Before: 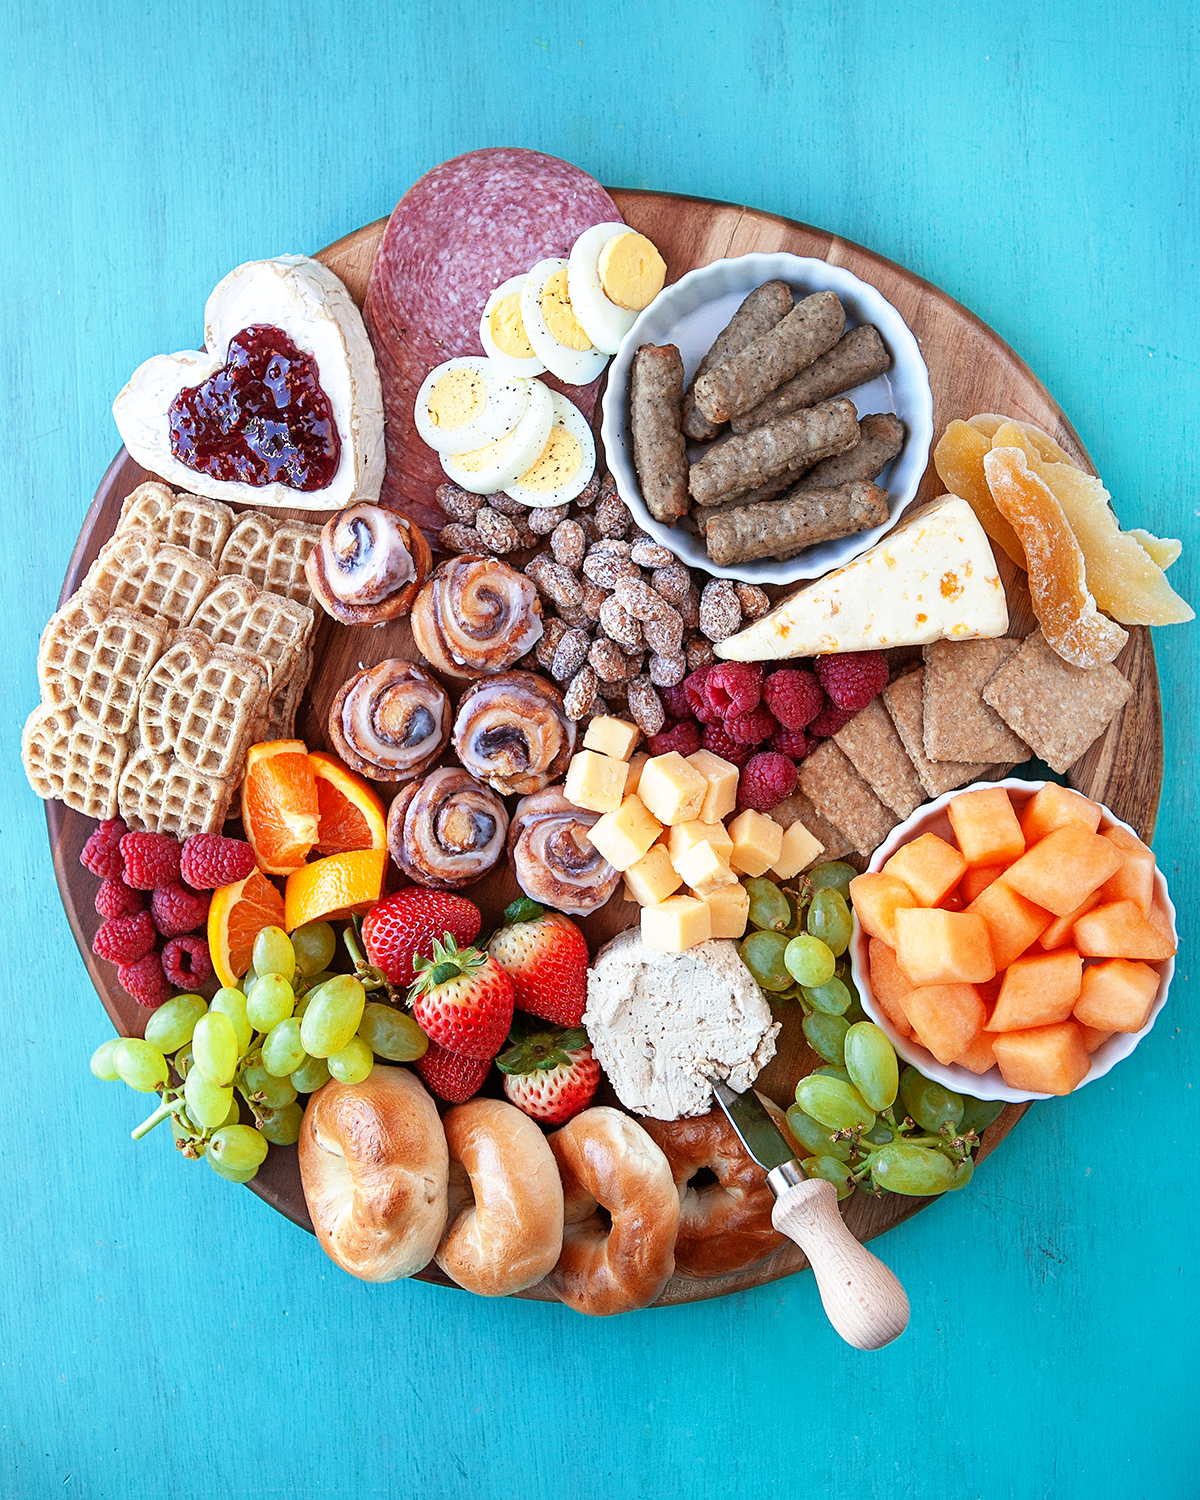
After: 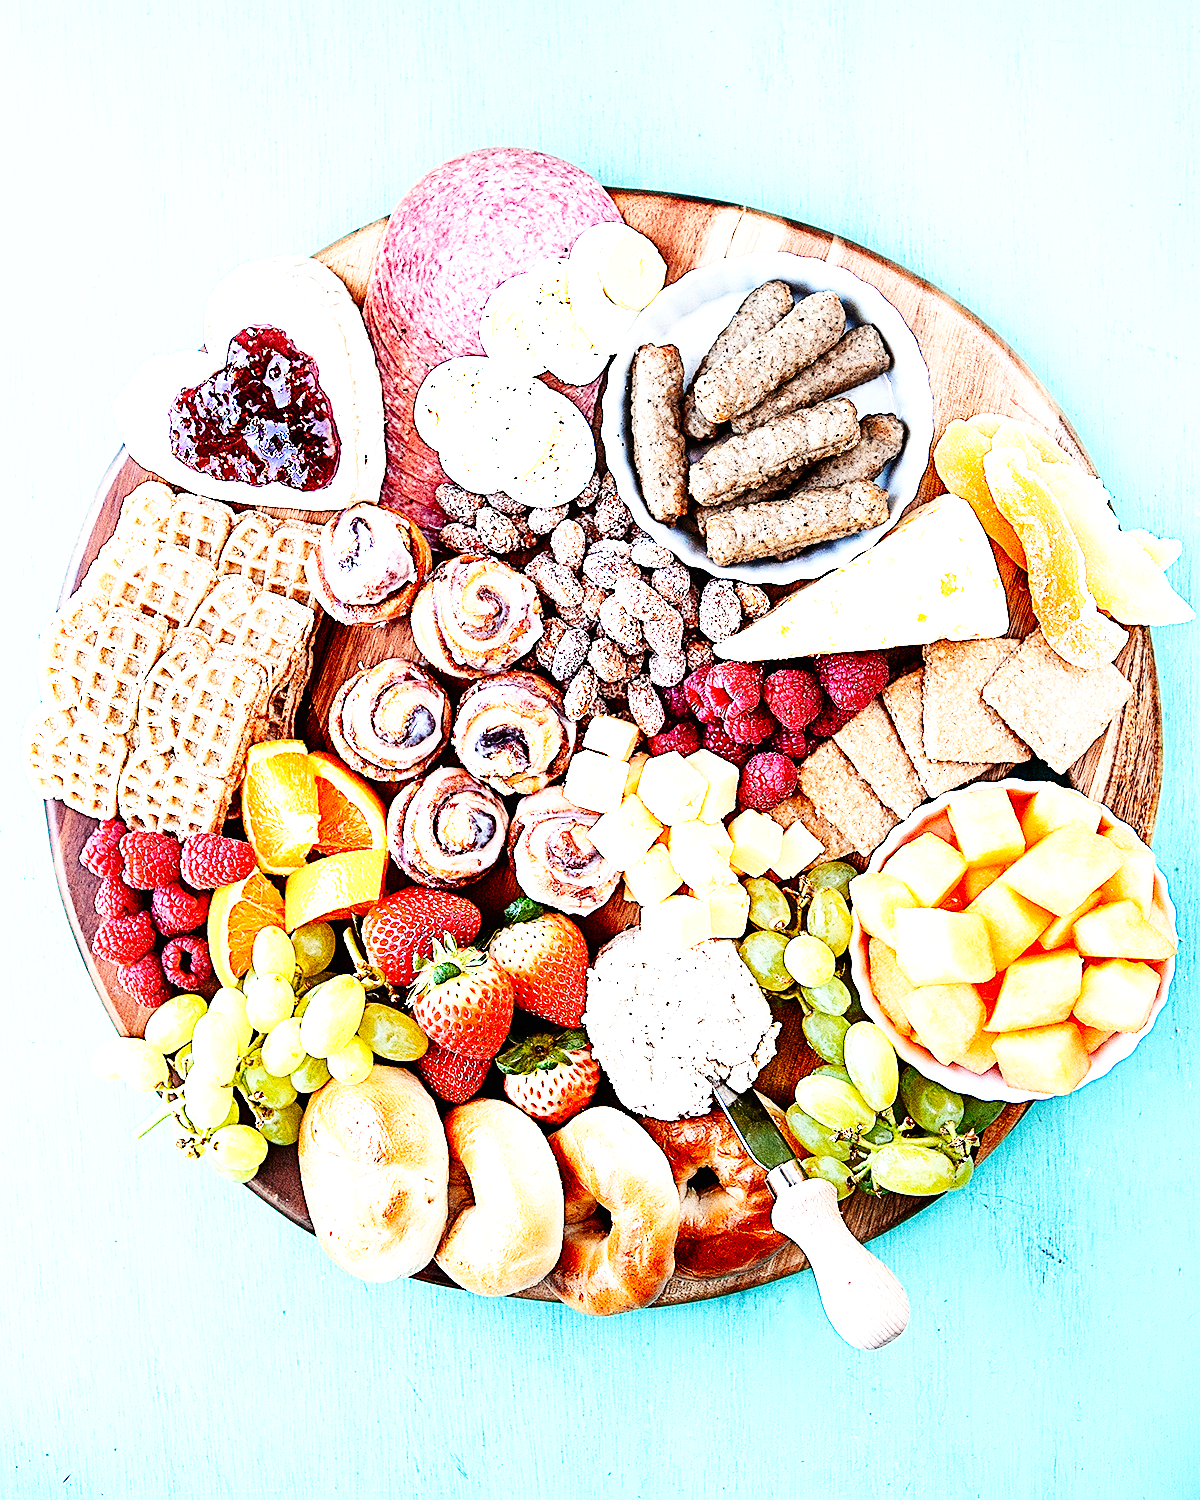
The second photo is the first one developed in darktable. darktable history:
grain: coarseness 0.09 ISO
tone equalizer: -8 EV -0.75 EV, -7 EV -0.7 EV, -6 EV -0.6 EV, -5 EV -0.4 EV, -3 EV 0.4 EV, -2 EV 0.6 EV, -1 EV 0.7 EV, +0 EV 0.75 EV, edges refinement/feathering 500, mask exposure compensation -1.57 EV, preserve details no
base curve: curves: ch0 [(0, 0) (0, 0) (0.002, 0.001) (0.008, 0.003) (0.019, 0.011) (0.037, 0.037) (0.064, 0.11) (0.102, 0.232) (0.152, 0.379) (0.216, 0.524) (0.296, 0.665) (0.394, 0.789) (0.512, 0.881) (0.651, 0.945) (0.813, 0.986) (1, 1)], preserve colors none
sharpen: on, module defaults
exposure: black level correction 0.005, exposure 0.417 EV, compensate highlight preservation false
